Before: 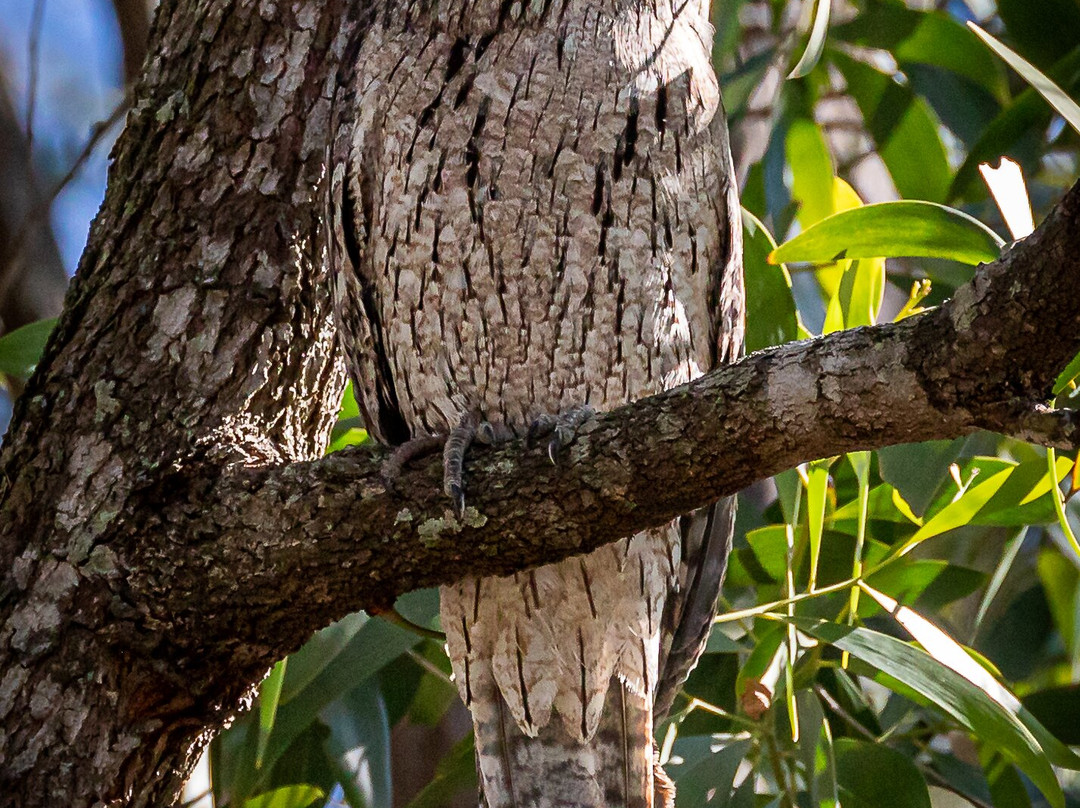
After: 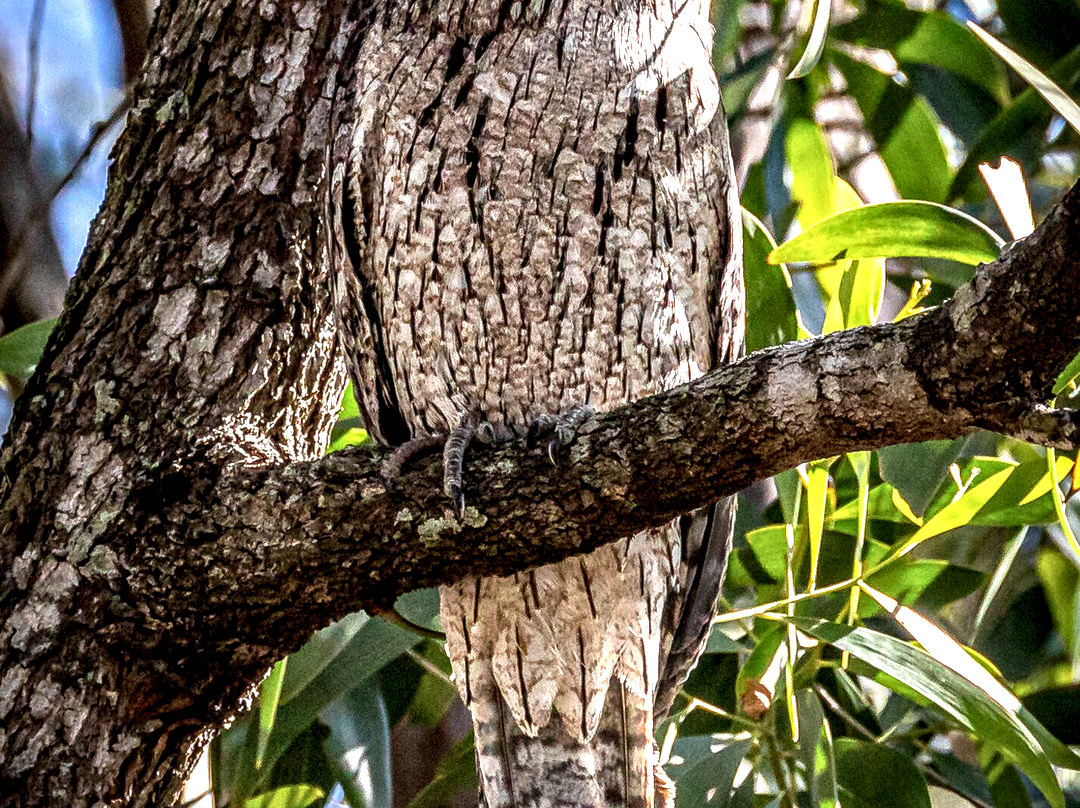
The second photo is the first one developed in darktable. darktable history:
exposure: exposure 0.556 EV, compensate highlight preservation false
local contrast: highlights 16%, detail 188%
